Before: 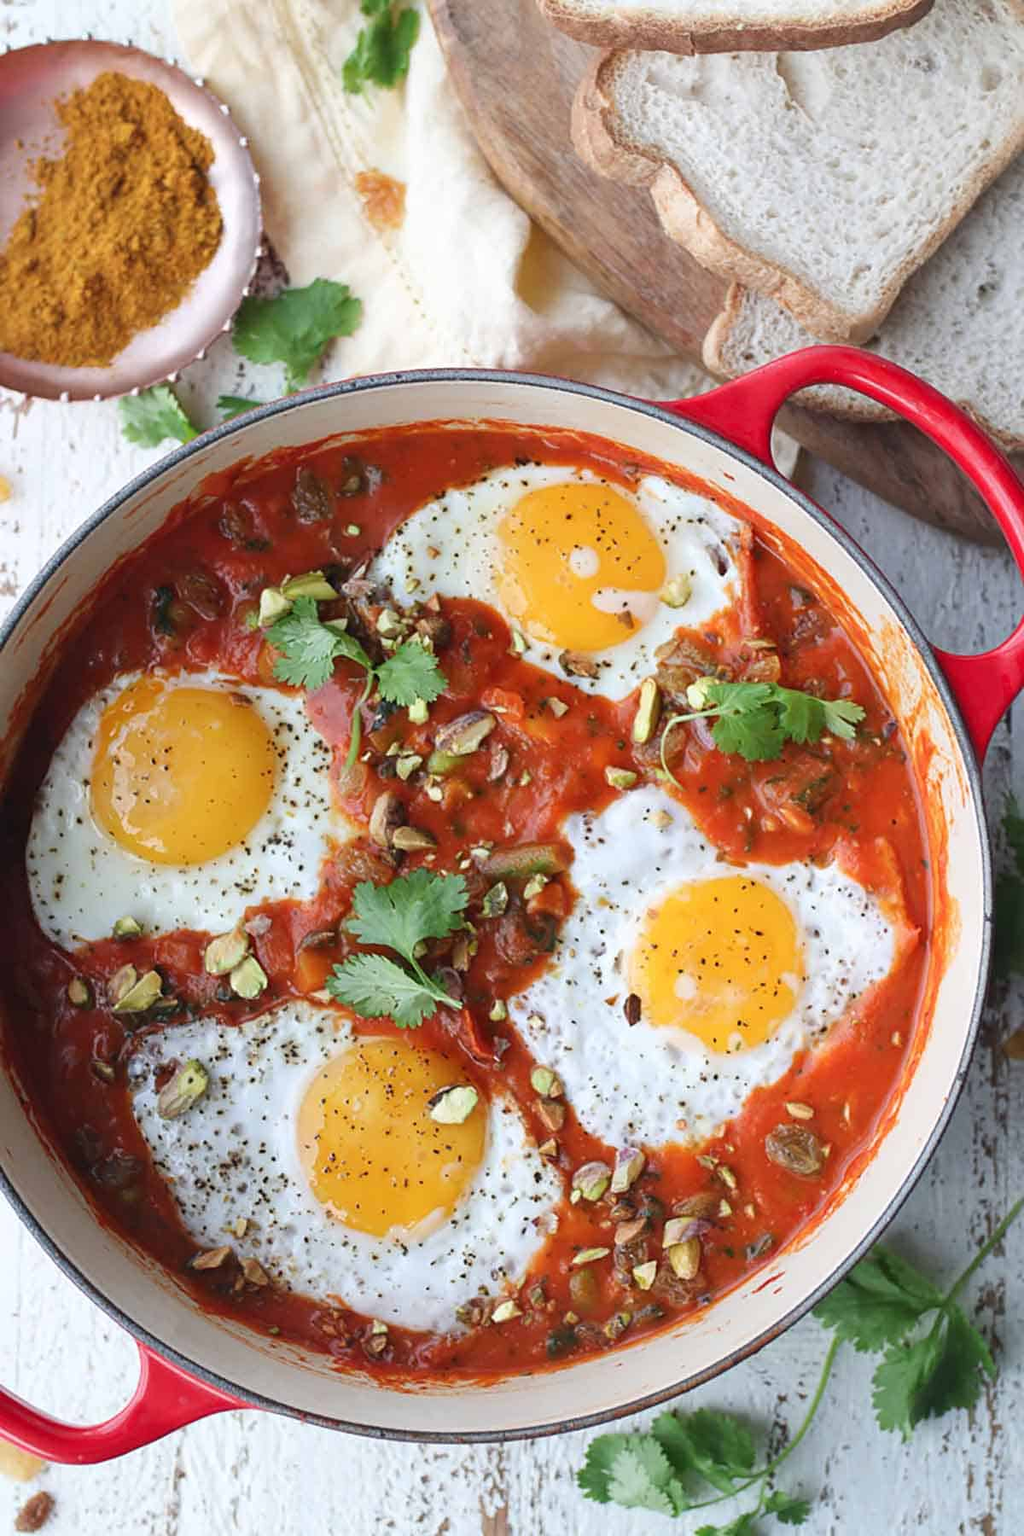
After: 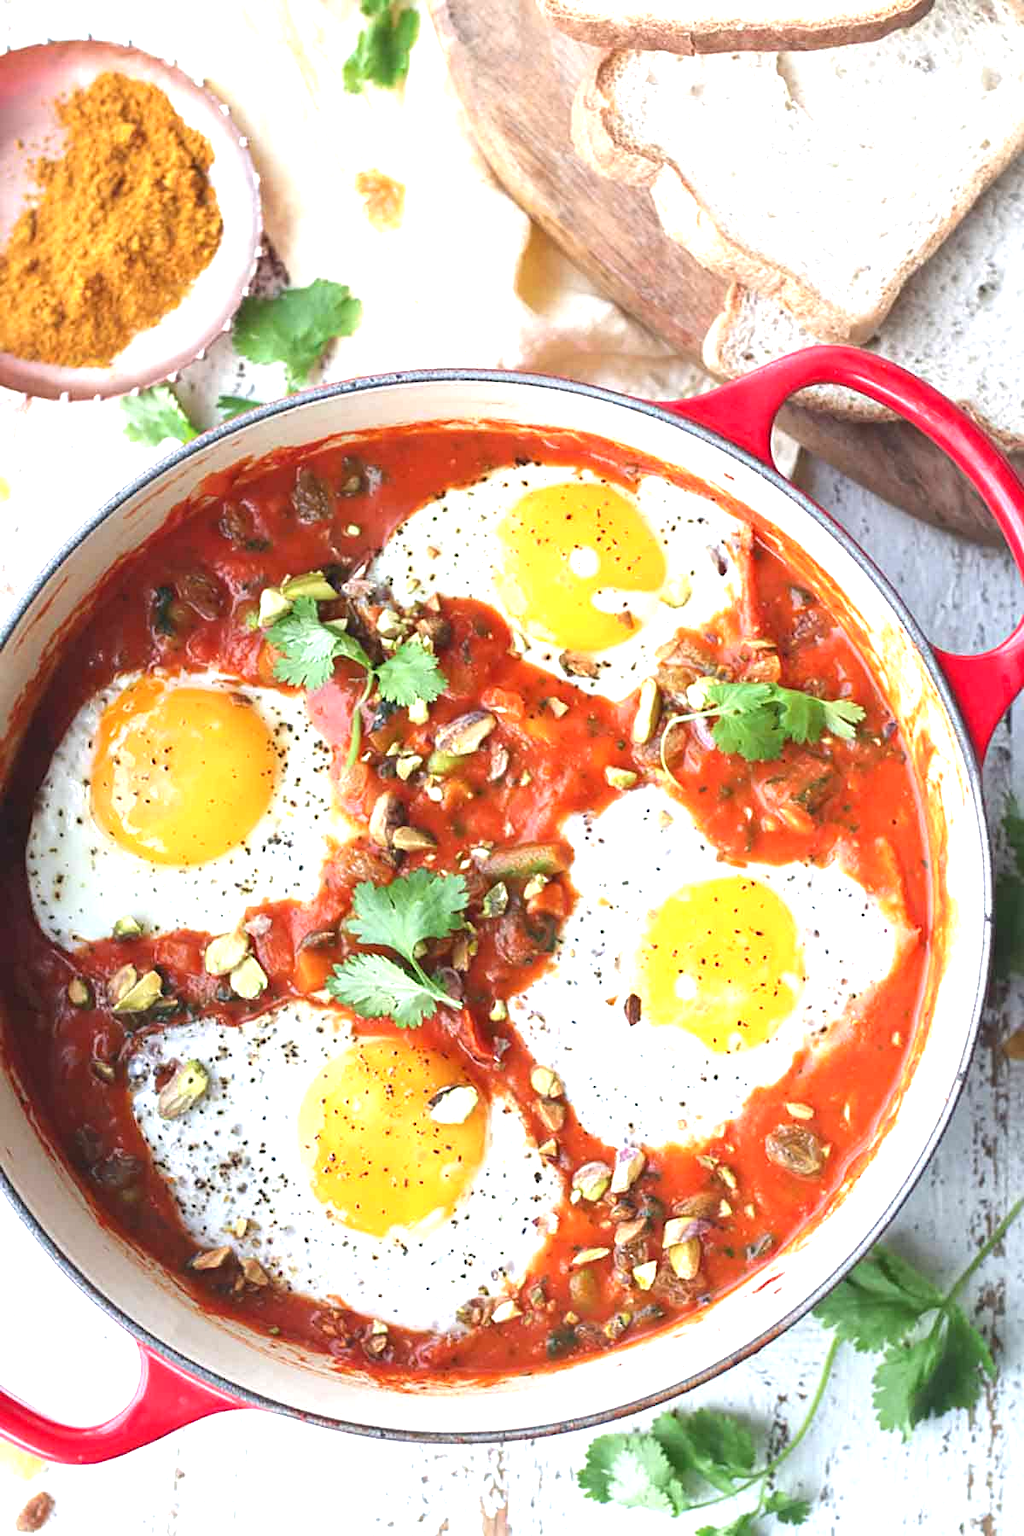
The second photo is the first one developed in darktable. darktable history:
exposure: black level correction 0, exposure 1.104 EV, compensate highlight preservation false
